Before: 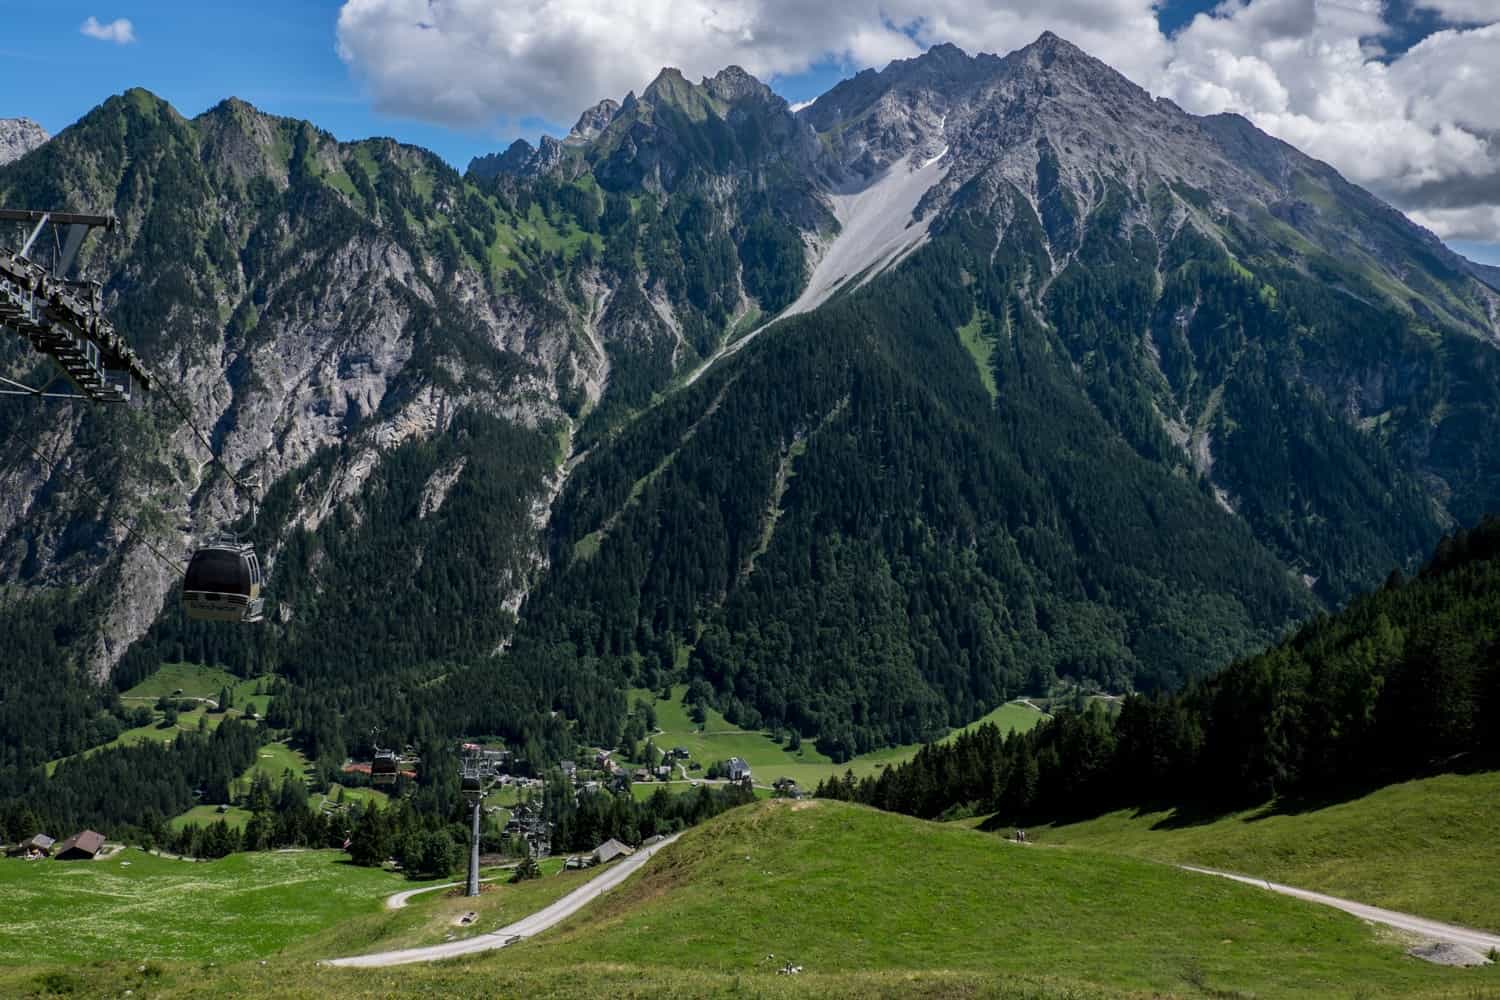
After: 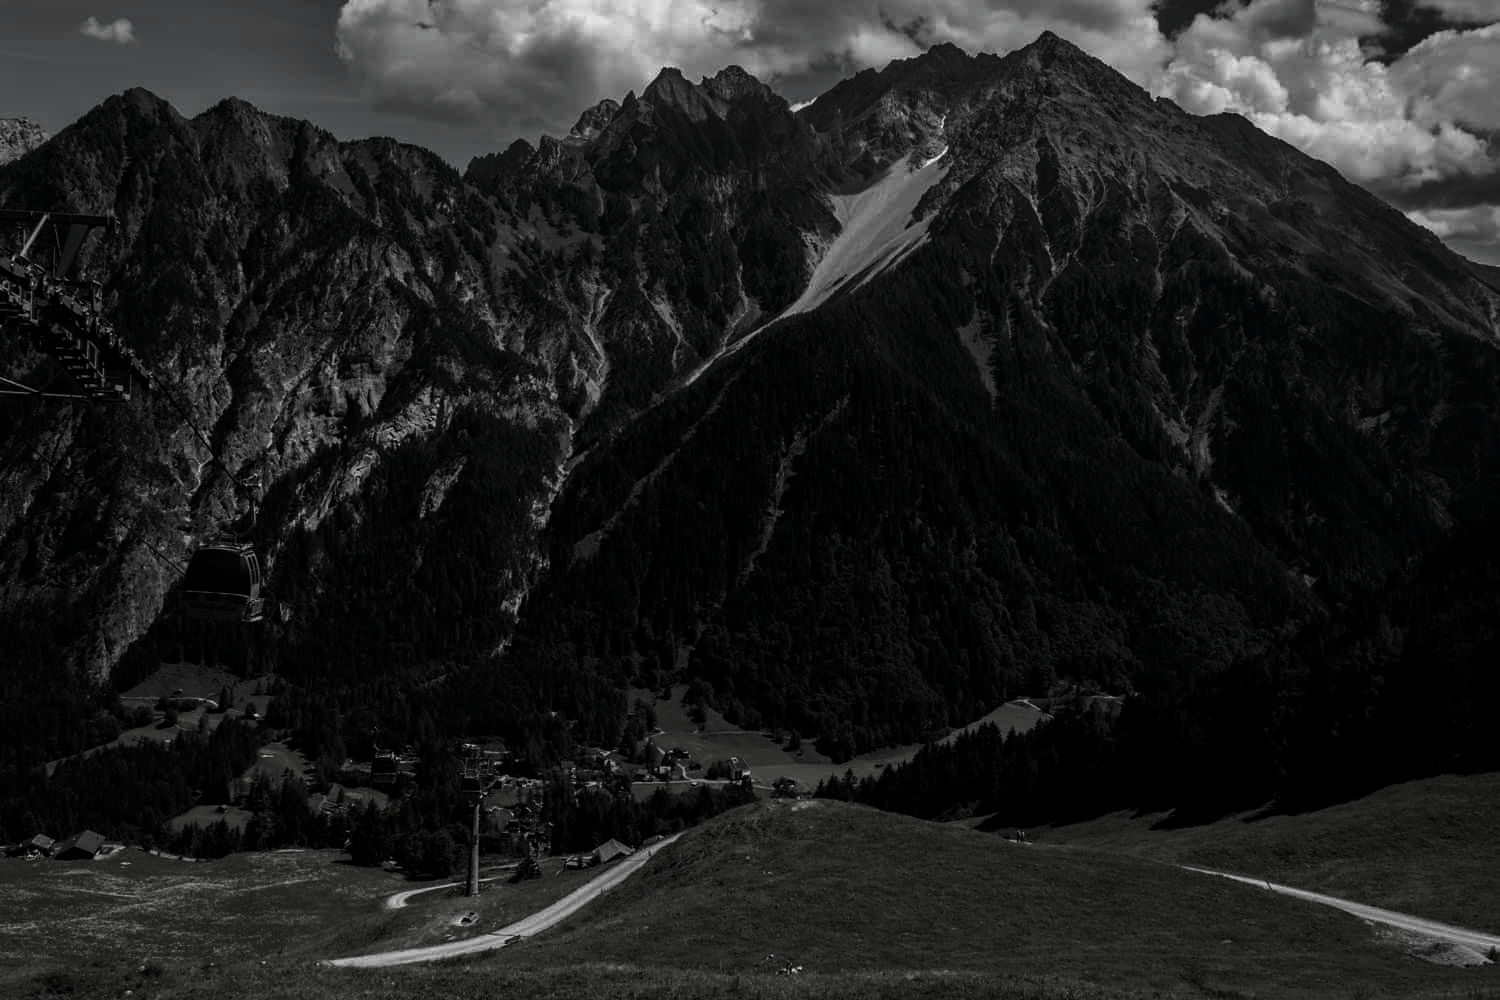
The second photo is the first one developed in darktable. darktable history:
contrast brightness saturation: contrast -0.032, brightness -0.602, saturation -0.984
